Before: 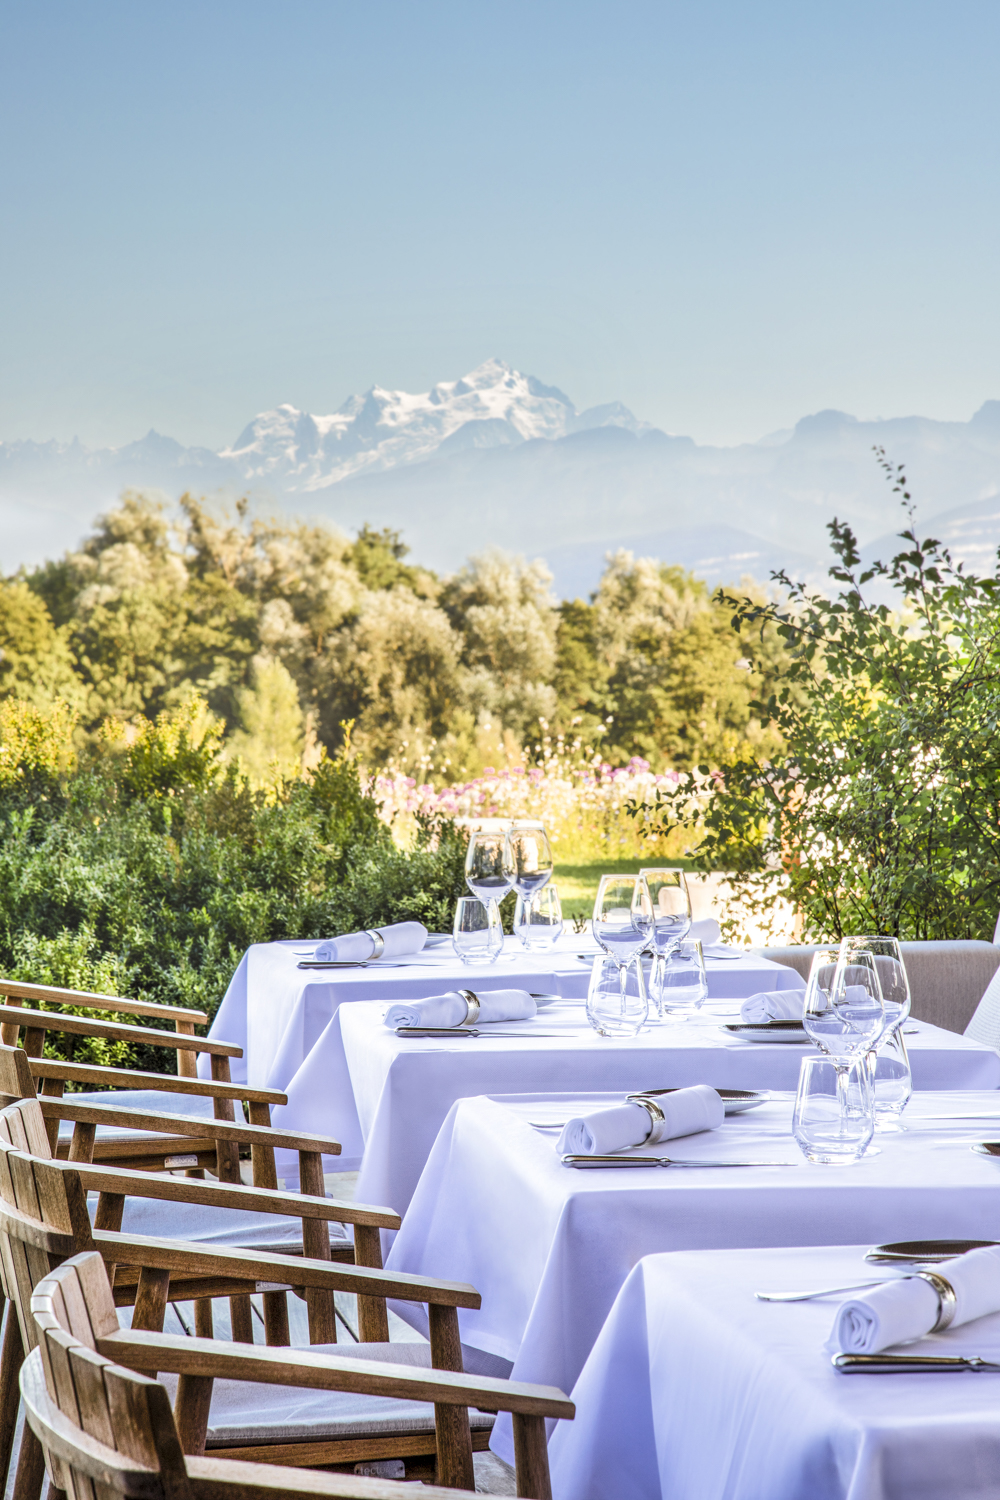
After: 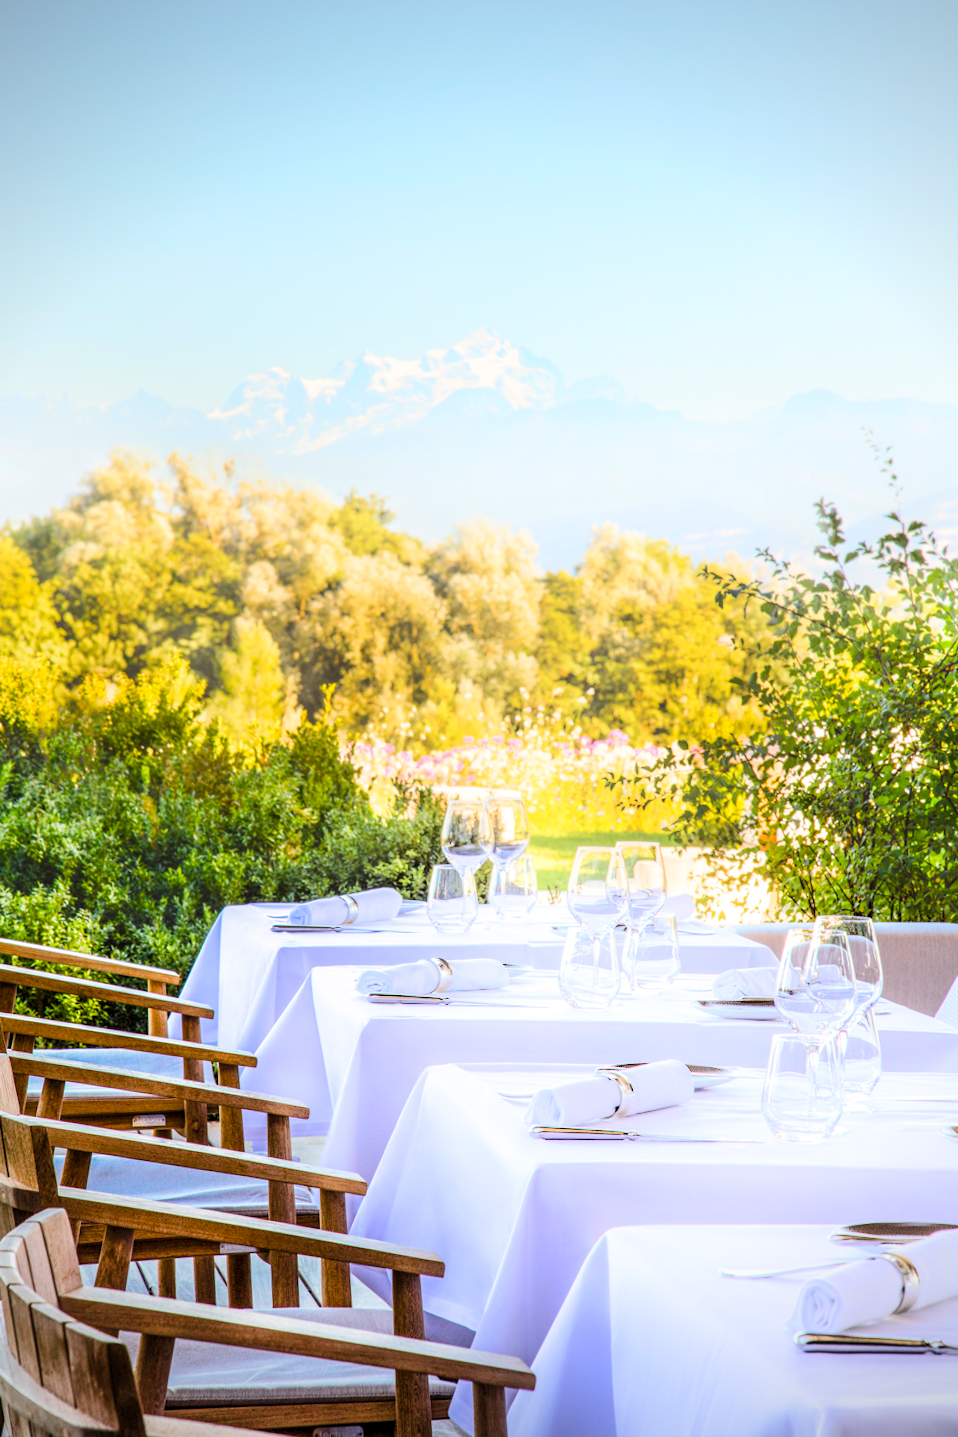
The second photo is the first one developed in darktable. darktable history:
color balance rgb: perceptual saturation grading › global saturation 30%, global vibrance 20%
shadows and highlights: shadows -54.3, highlights 86.09, soften with gaussian
vignetting: fall-off radius 60.92%
crop and rotate: angle -1.69°
